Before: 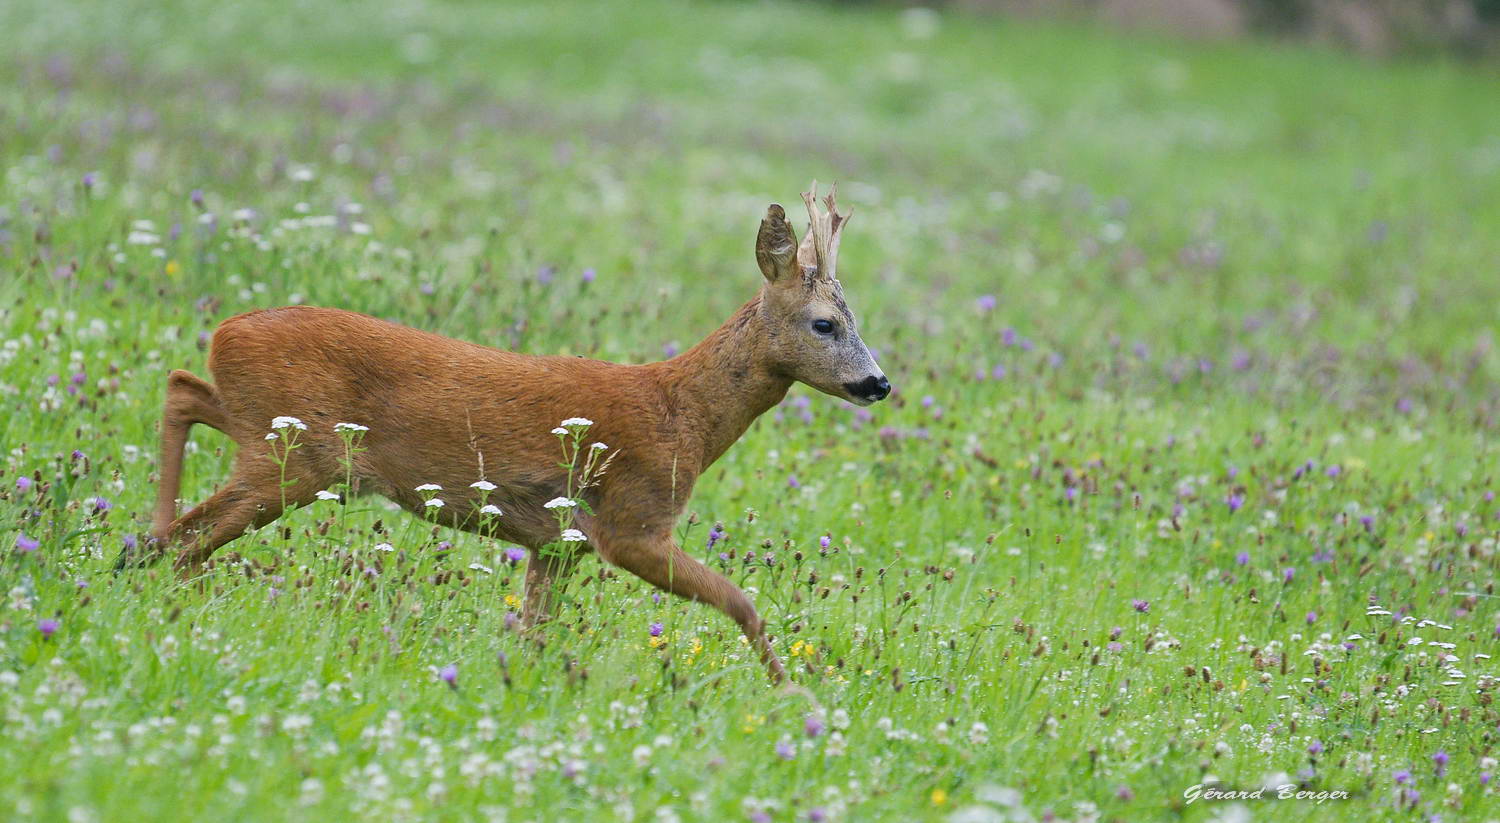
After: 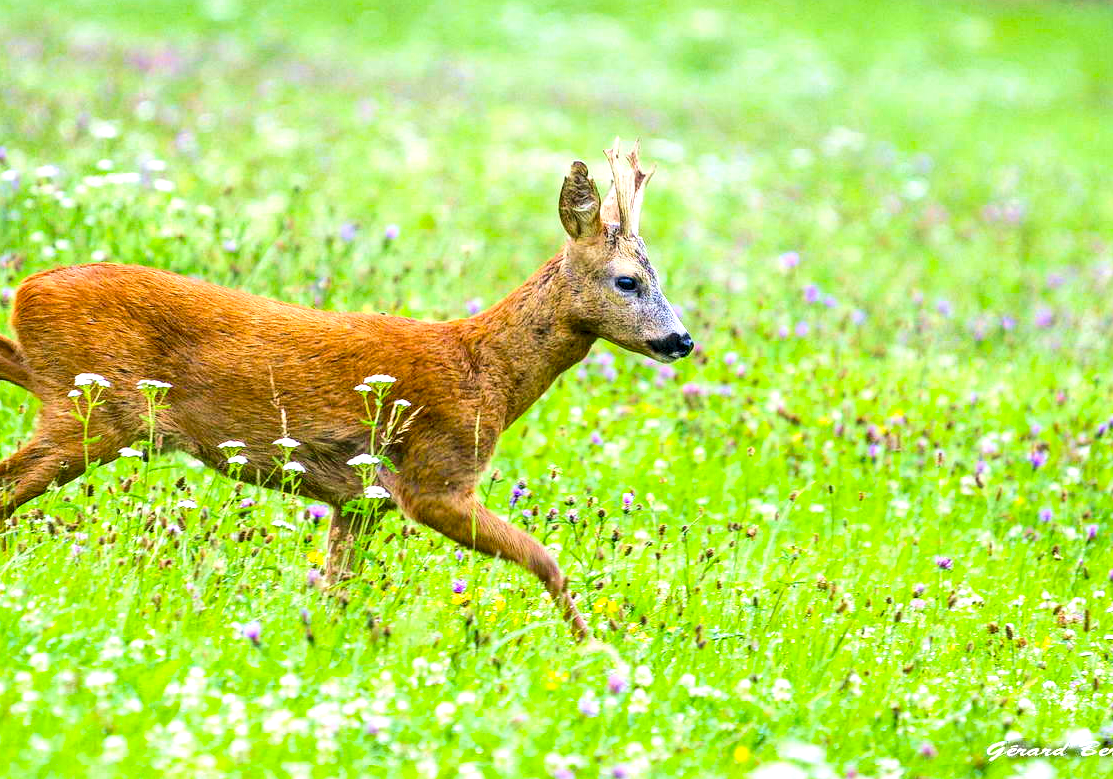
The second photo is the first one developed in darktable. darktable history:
velvia: on, module defaults
color balance rgb: global offset › luminance -0.49%, perceptual saturation grading › global saturation 37.319%, perceptual brilliance grading › global brilliance 3.151%
local contrast: detail 155%
crop and rotate: left 13.181%, top 5.254%, right 12.616%
contrast brightness saturation: contrast 0.197, brightness 0.145, saturation 0.147
exposure: exposure 0.658 EV, compensate exposure bias true, compensate highlight preservation false
